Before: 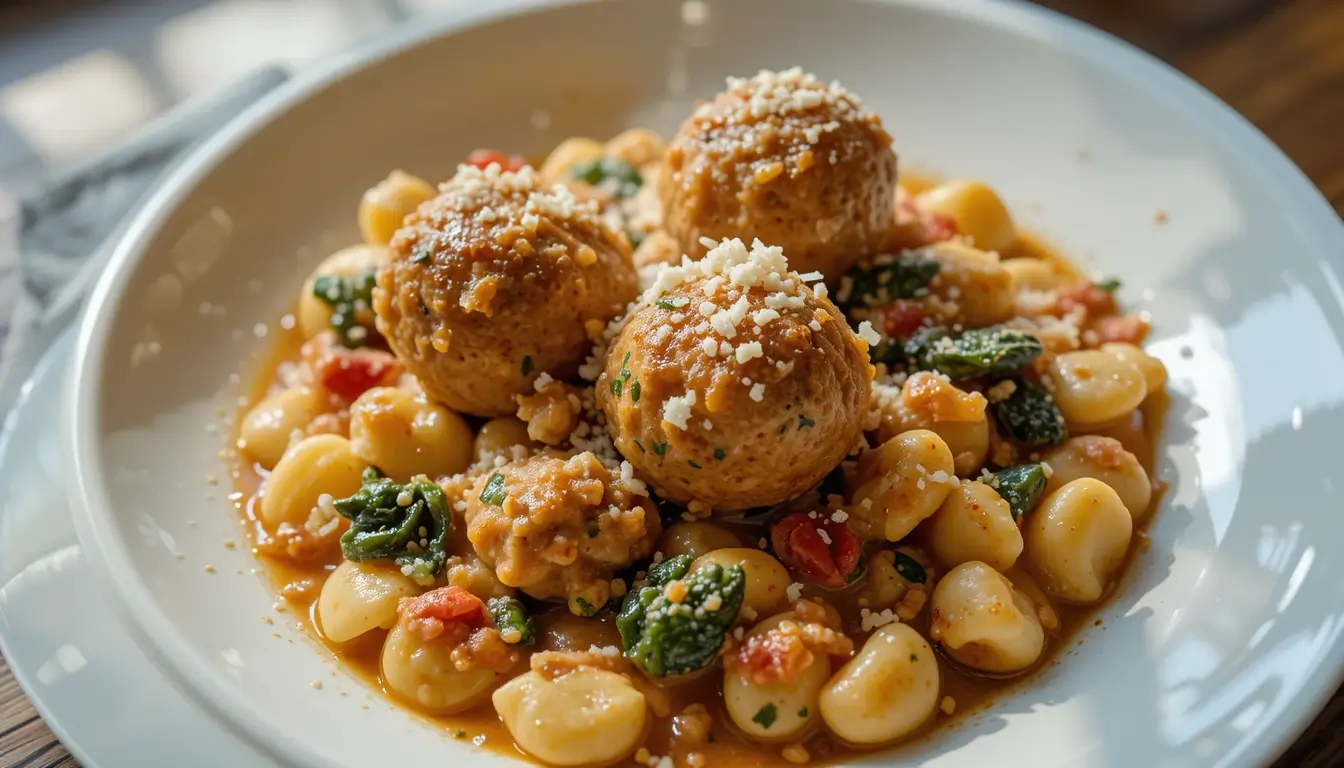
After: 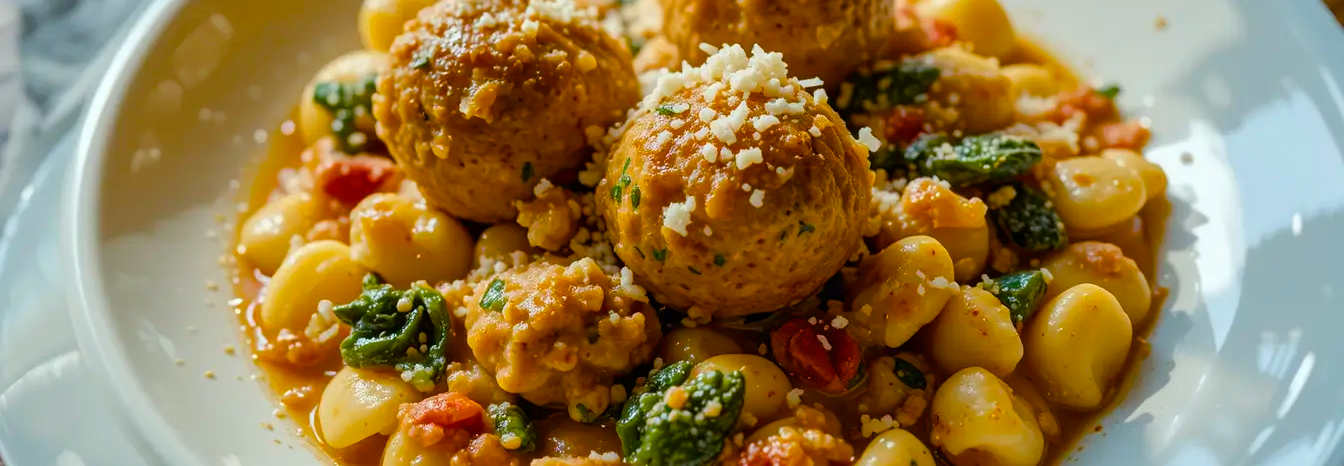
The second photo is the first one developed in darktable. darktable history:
color balance rgb: perceptual saturation grading › global saturation 20%, perceptual saturation grading › highlights -25%, perceptual saturation grading › shadows 50.52%, global vibrance 40.24%
white balance: red 0.978, blue 0.999
crop and rotate: top 25.357%, bottom 13.942%
